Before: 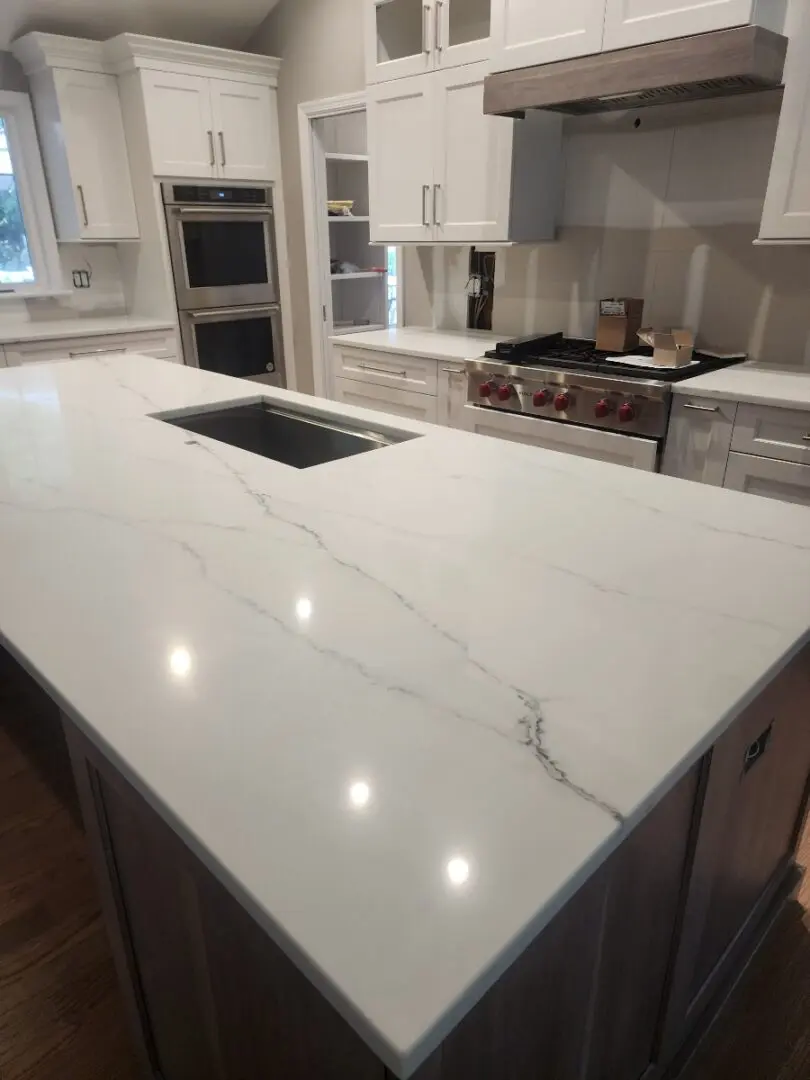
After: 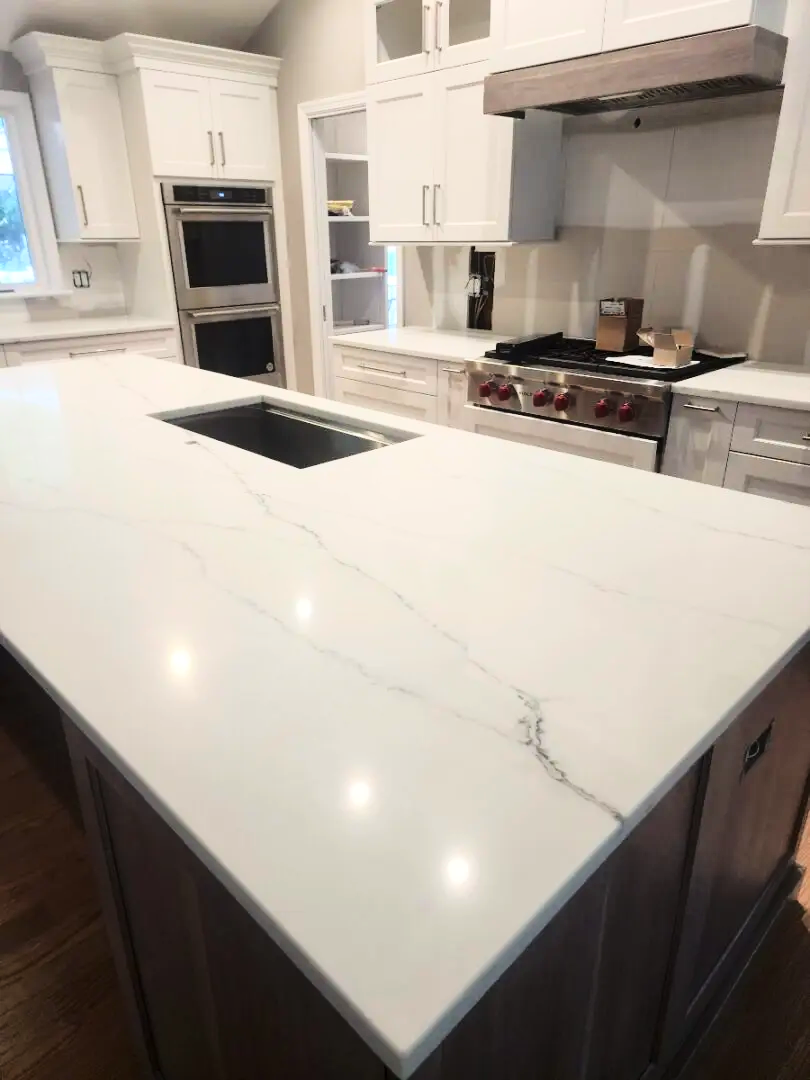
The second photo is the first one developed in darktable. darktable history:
base curve: curves: ch0 [(0, 0) (0.028, 0.03) (0.121, 0.232) (0.46, 0.748) (0.859, 0.968) (1, 1)]
color contrast: green-magenta contrast 1.1, blue-yellow contrast 1.1, unbound 0
